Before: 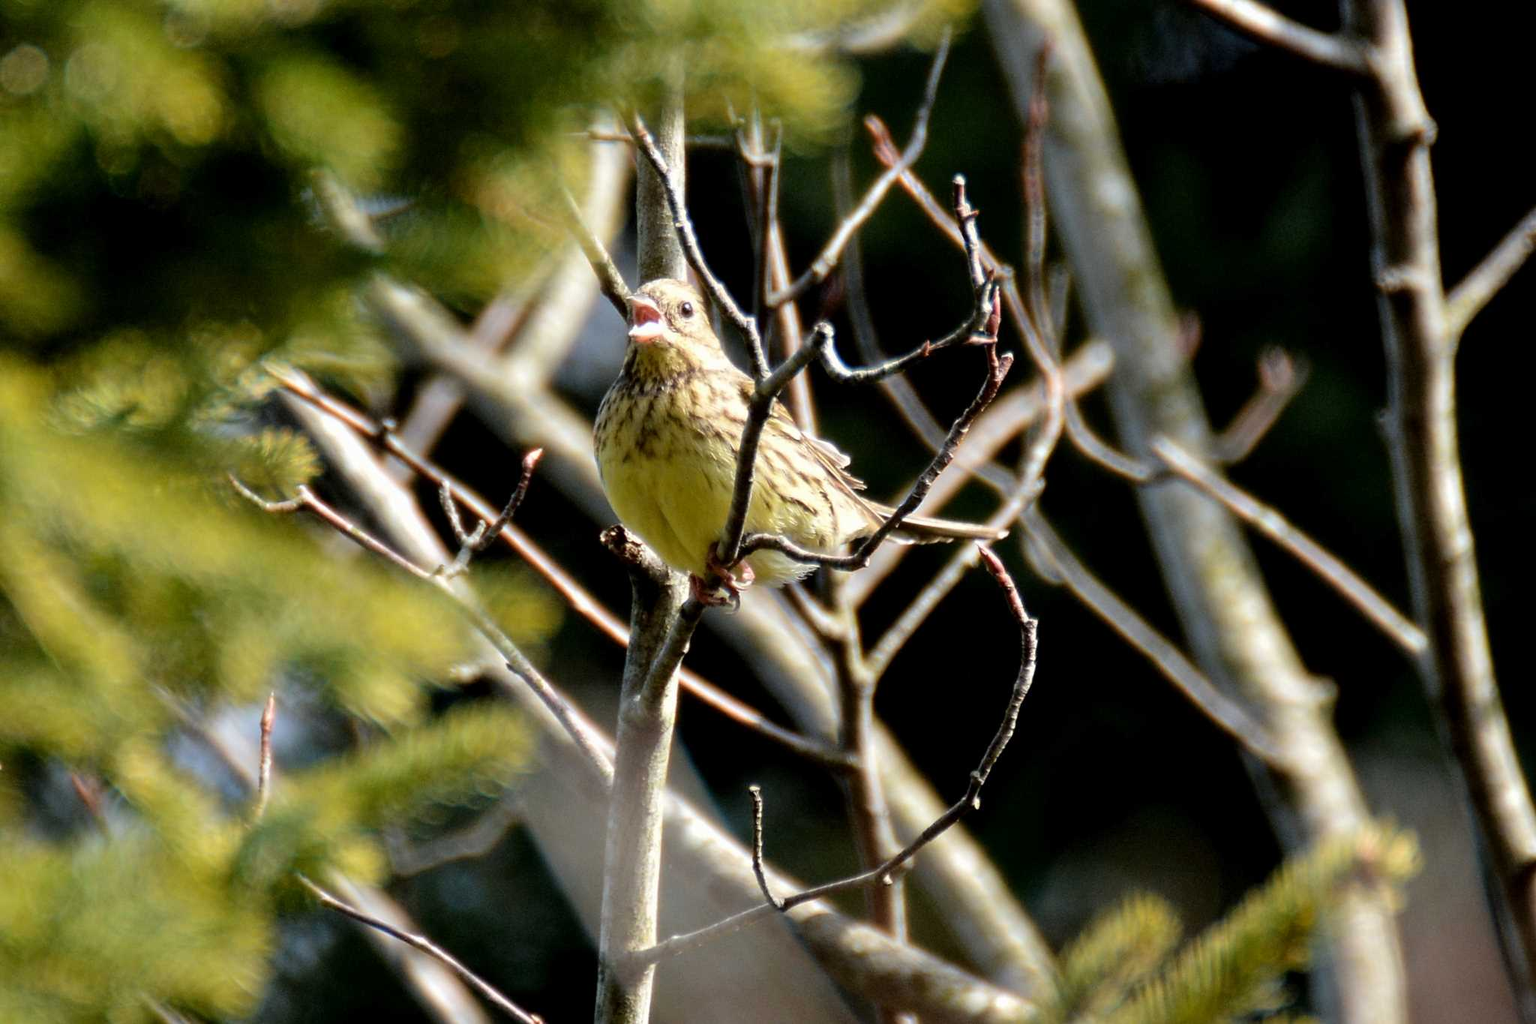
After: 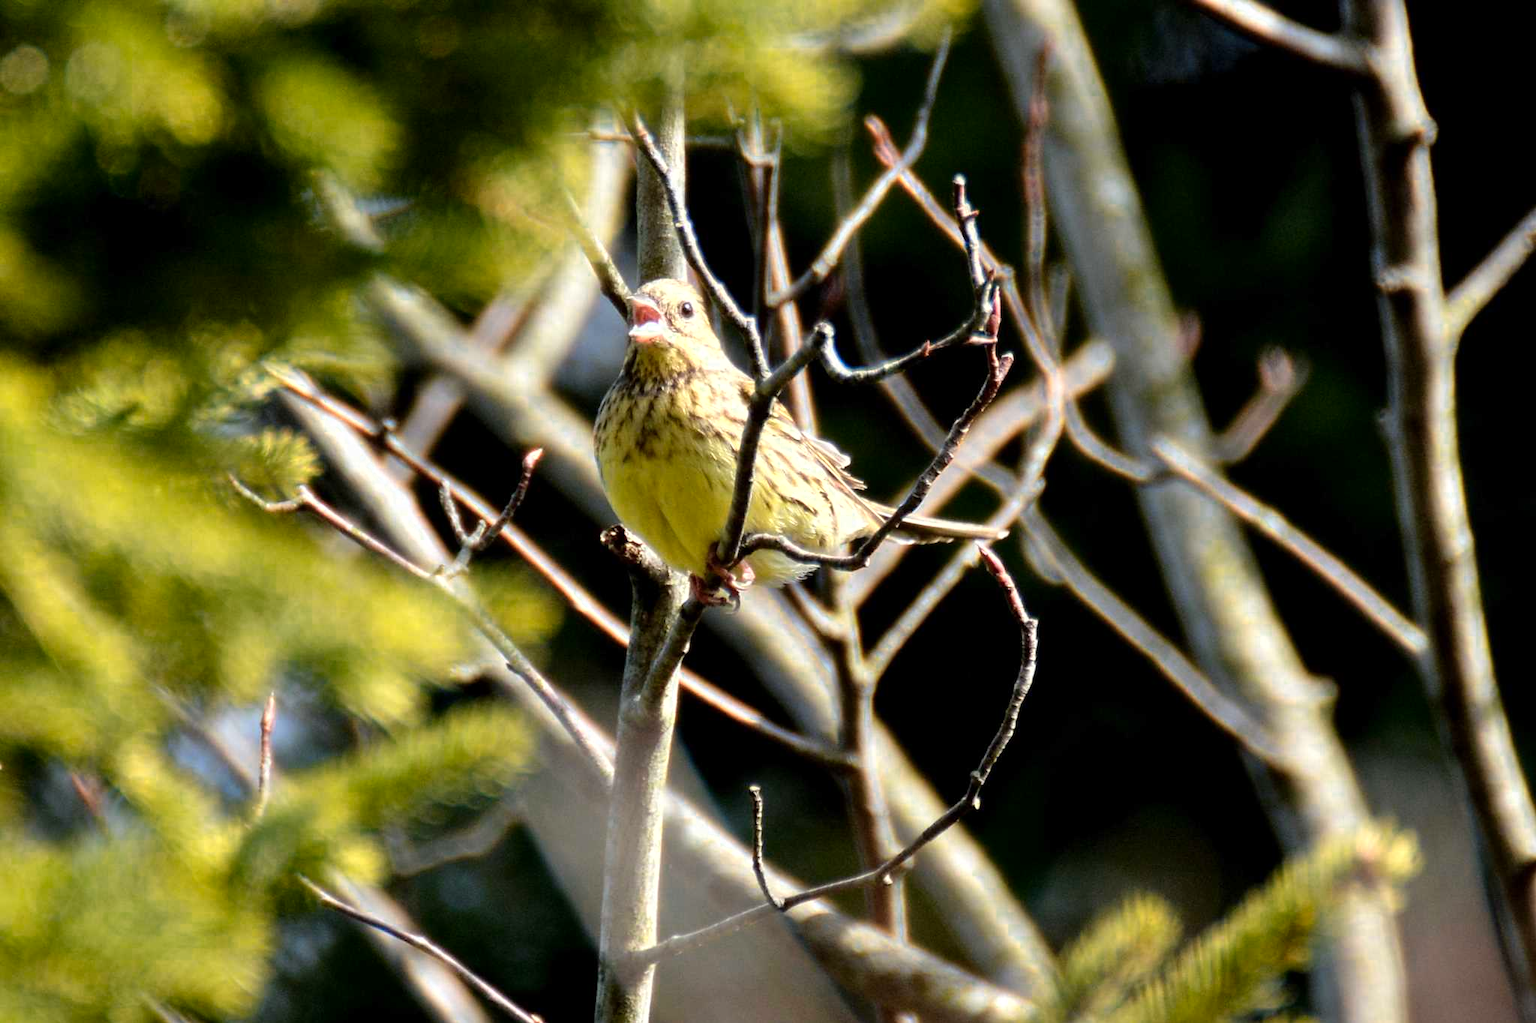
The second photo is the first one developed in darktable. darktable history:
color zones: curves: ch0 [(0.099, 0.624) (0.257, 0.596) (0.384, 0.376) (0.529, 0.492) (0.697, 0.564) (0.768, 0.532) (0.908, 0.644)]; ch1 [(0.112, 0.564) (0.254, 0.612) (0.432, 0.676) (0.592, 0.456) (0.743, 0.684) (0.888, 0.536)]; ch2 [(0.25, 0.5) (0.469, 0.36) (0.75, 0.5)]
shadows and highlights: shadows 20.8, highlights -81.04, soften with gaussian
